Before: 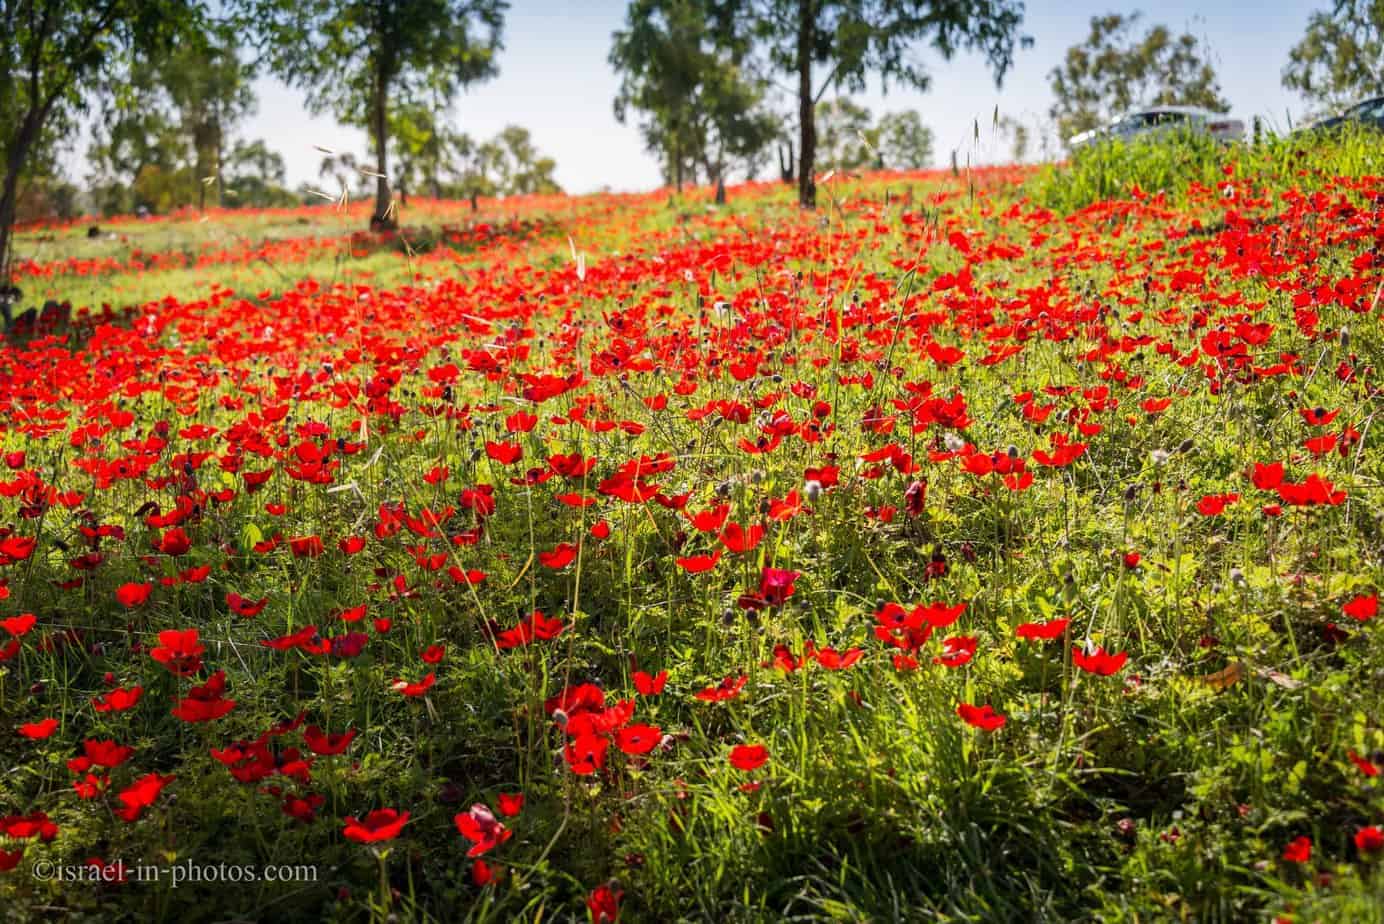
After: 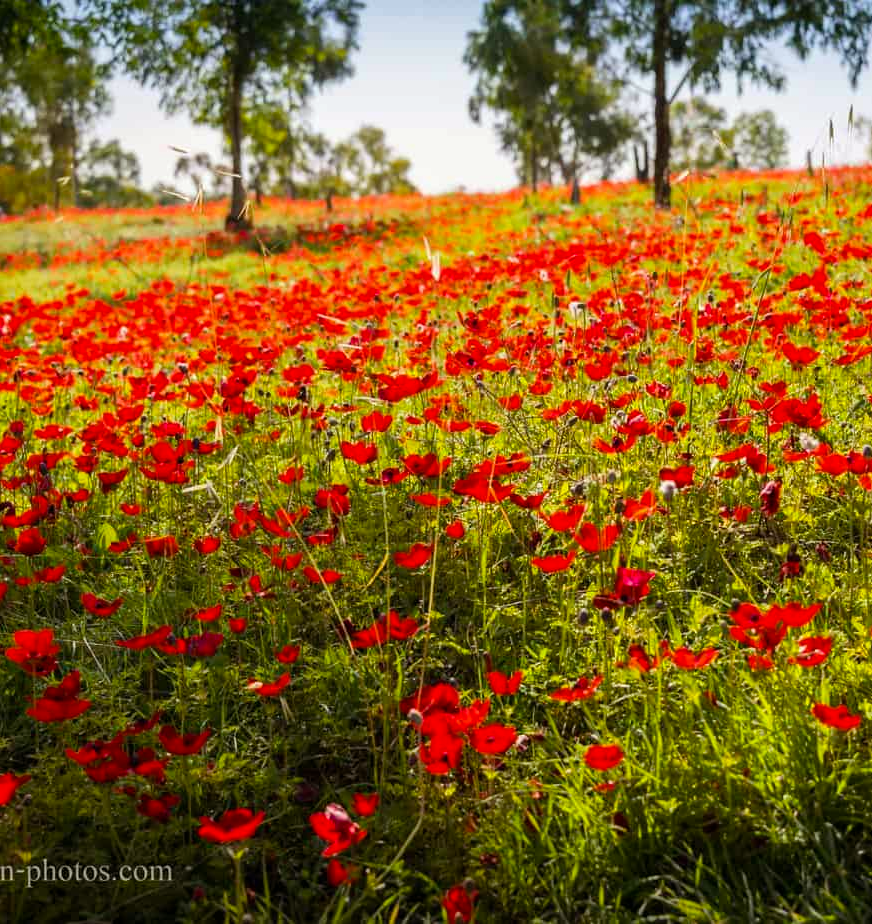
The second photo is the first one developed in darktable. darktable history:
crop: left 10.527%, right 26.439%
color balance rgb: power › chroma 0.667%, power › hue 60°, perceptual saturation grading › global saturation 19.436%
